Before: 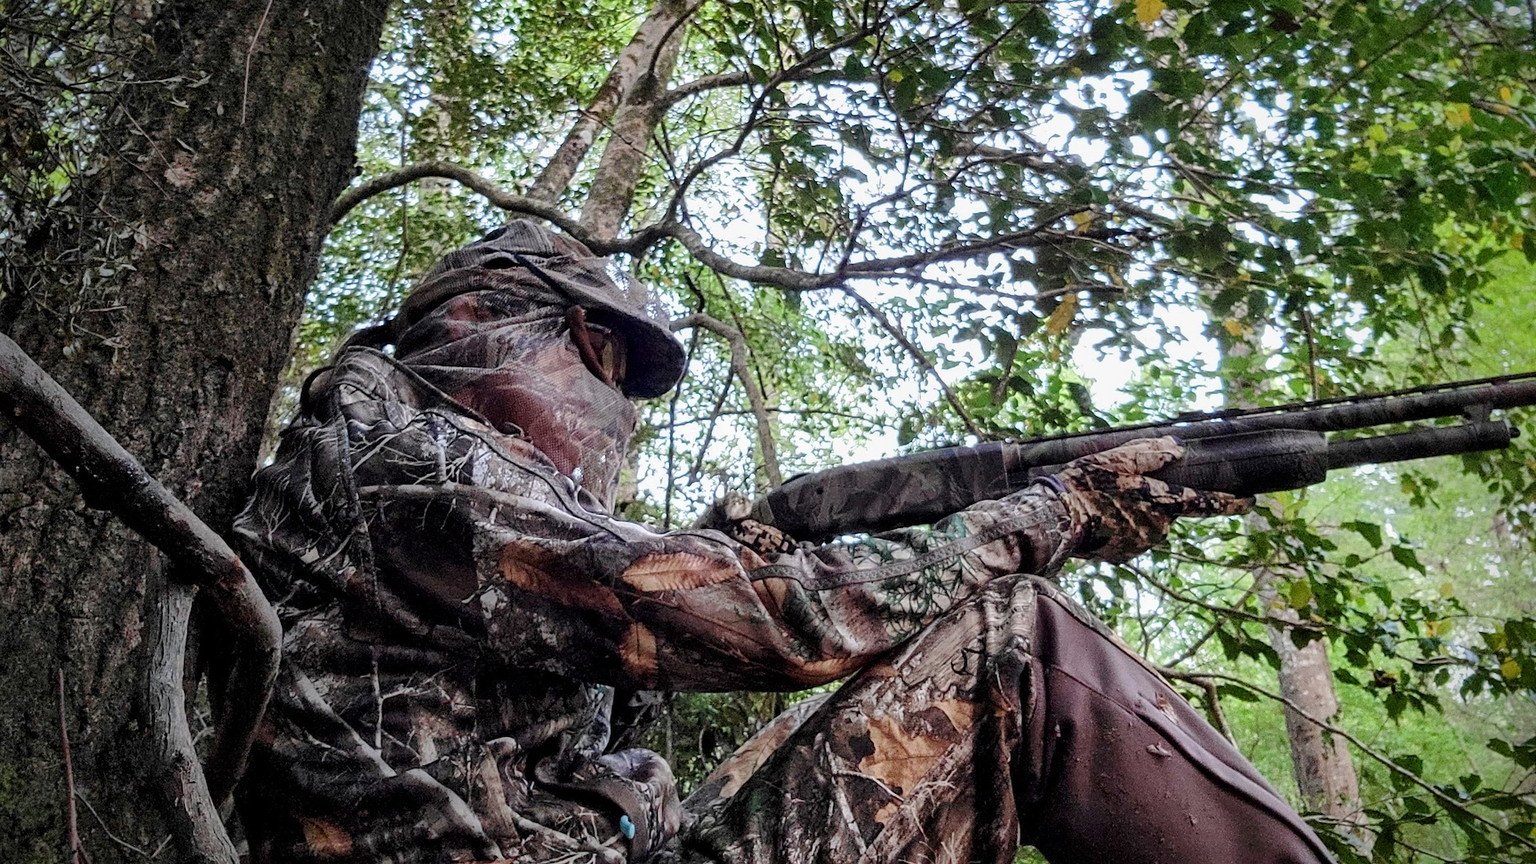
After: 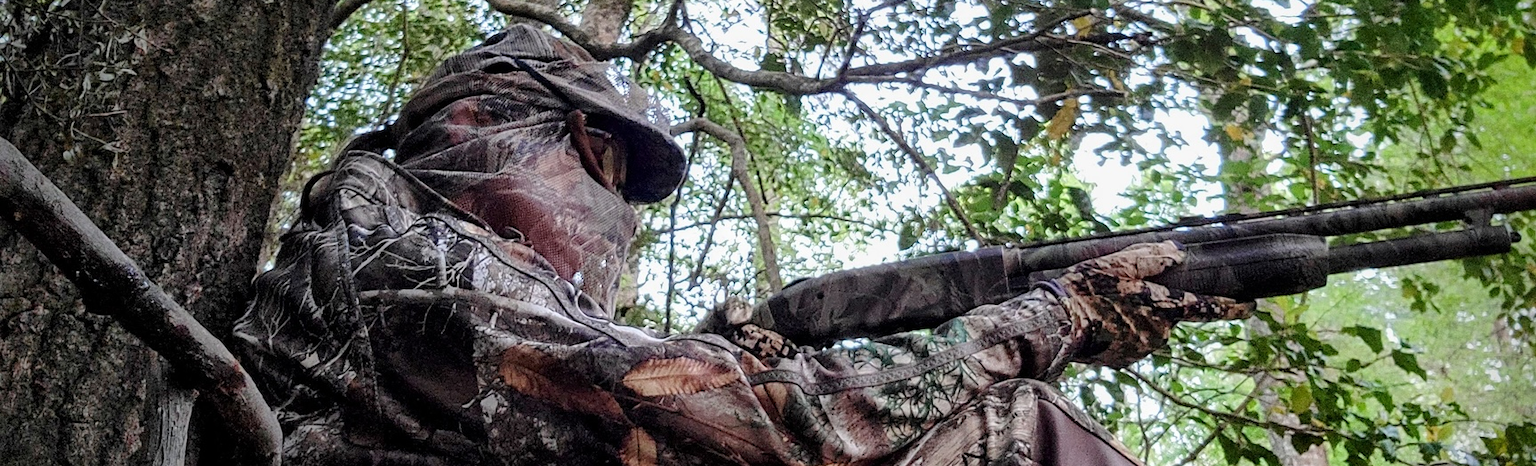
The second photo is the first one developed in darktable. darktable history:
crop and rotate: top 22.71%, bottom 23.233%
